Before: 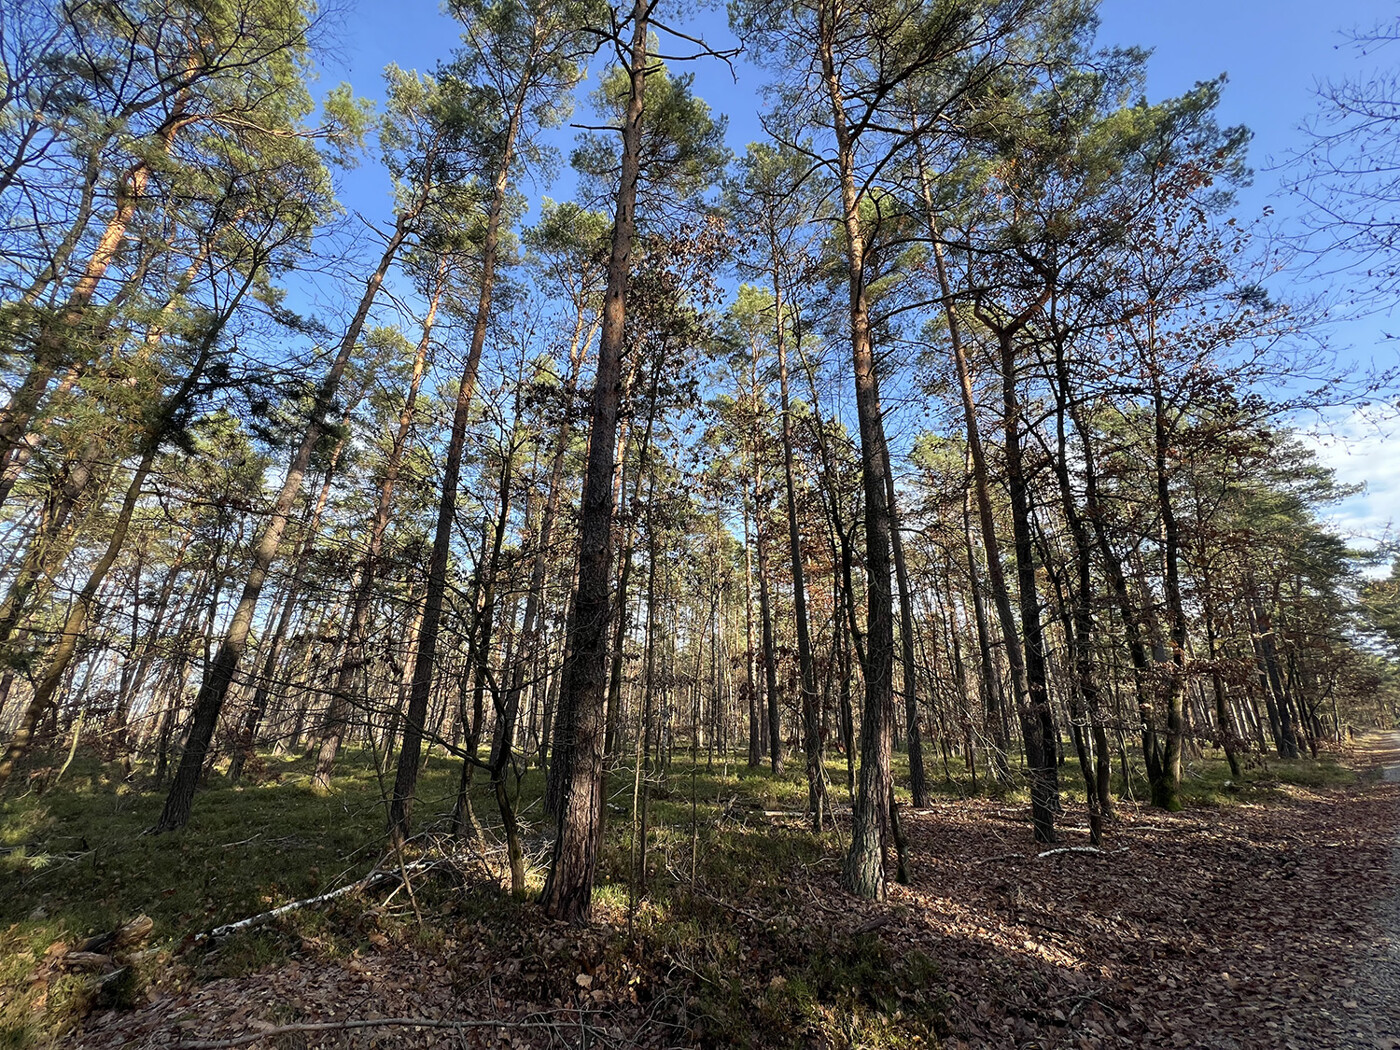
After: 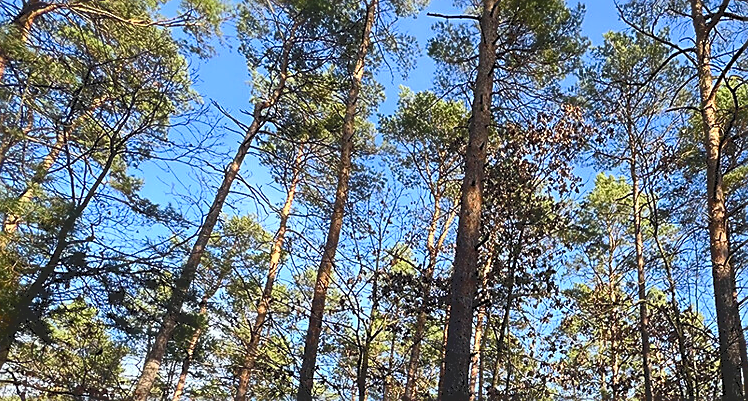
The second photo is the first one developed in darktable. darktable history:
sharpen: amount 0.54
crop: left 10.238%, top 10.64%, right 36.299%, bottom 51.157%
tone curve: curves: ch0 [(0, 0) (0.003, 0.147) (0.011, 0.147) (0.025, 0.147) (0.044, 0.147) (0.069, 0.147) (0.1, 0.15) (0.136, 0.158) (0.177, 0.174) (0.224, 0.198) (0.277, 0.241) (0.335, 0.292) (0.399, 0.361) (0.468, 0.452) (0.543, 0.568) (0.623, 0.679) (0.709, 0.793) (0.801, 0.886) (0.898, 0.966) (1, 1)], color space Lab, independent channels, preserve colors none
color zones: curves: ch1 [(0.25, 0.61) (0.75, 0.248)]
contrast equalizer: octaves 7, y [[0.601, 0.6, 0.598, 0.598, 0.6, 0.601], [0.5 ×6], [0.5 ×6], [0 ×6], [0 ×6]], mix -0.306
